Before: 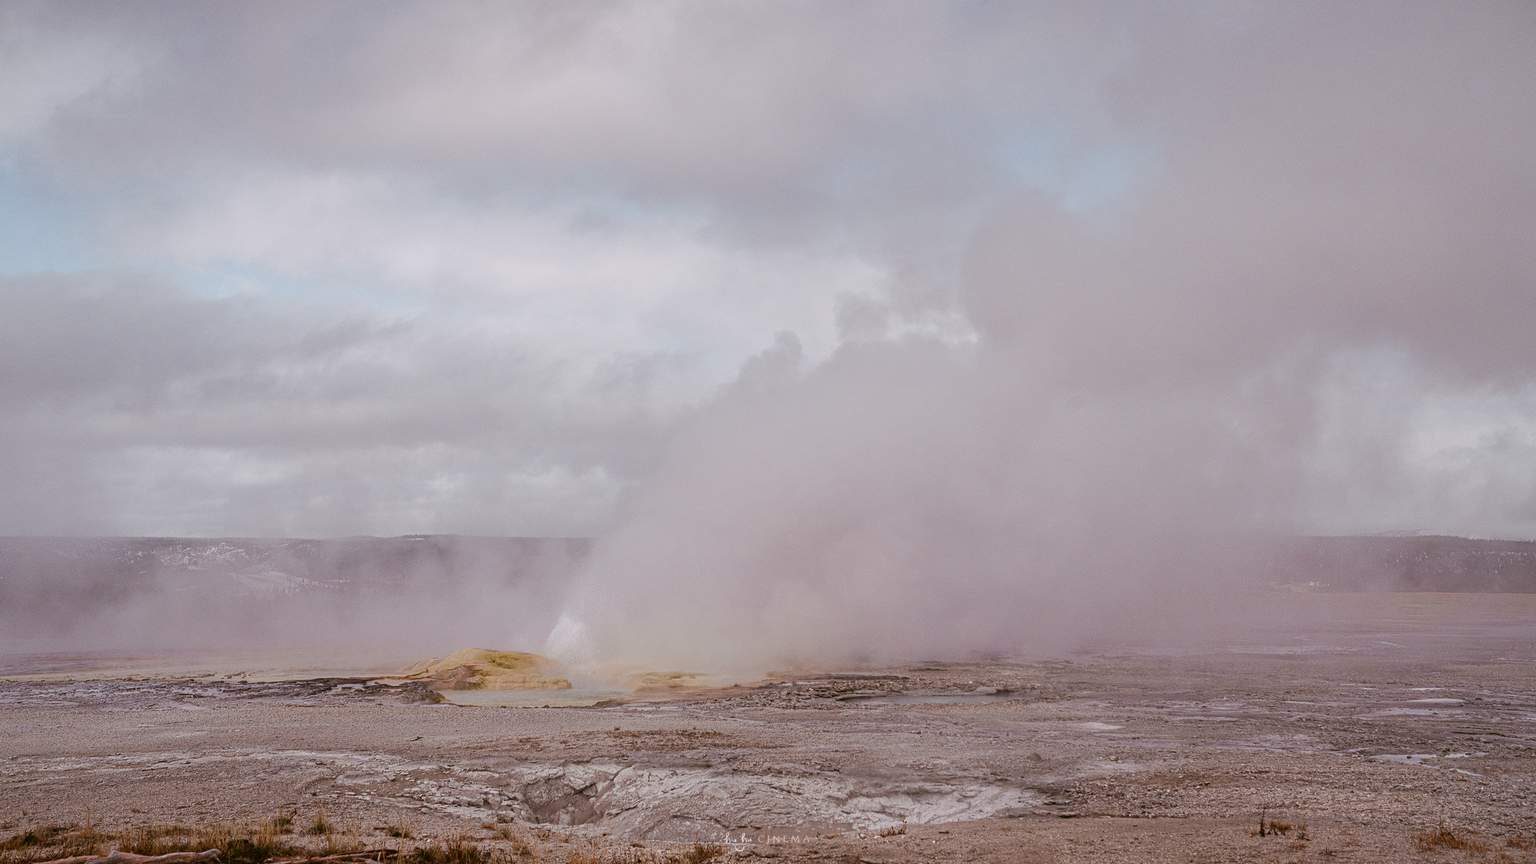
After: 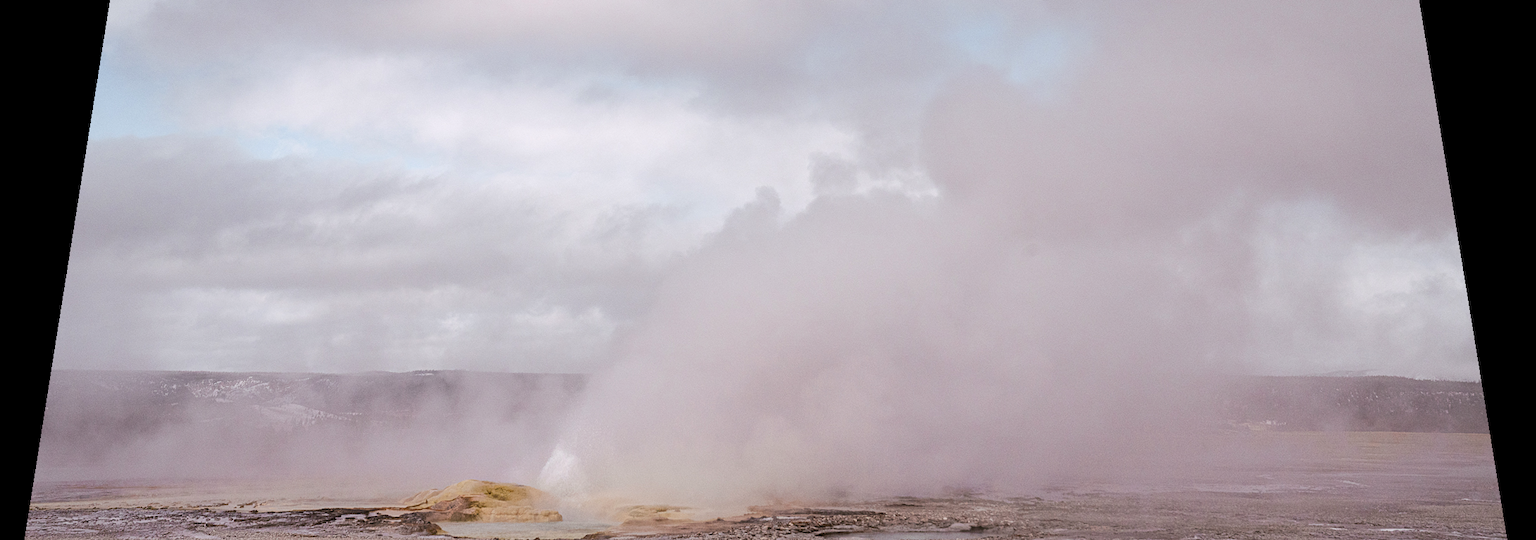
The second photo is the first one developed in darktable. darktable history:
crop: top 11.166%, bottom 22.168%
rotate and perspective: rotation 0.128°, lens shift (vertical) -0.181, lens shift (horizontal) -0.044, shear 0.001, automatic cropping off
tone equalizer: -8 EV -0.417 EV, -7 EV -0.389 EV, -6 EV -0.333 EV, -5 EV -0.222 EV, -3 EV 0.222 EV, -2 EV 0.333 EV, -1 EV 0.389 EV, +0 EV 0.417 EV, edges refinement/feathering 500, mask exposure compensation -1.57 EV, preserve details no
